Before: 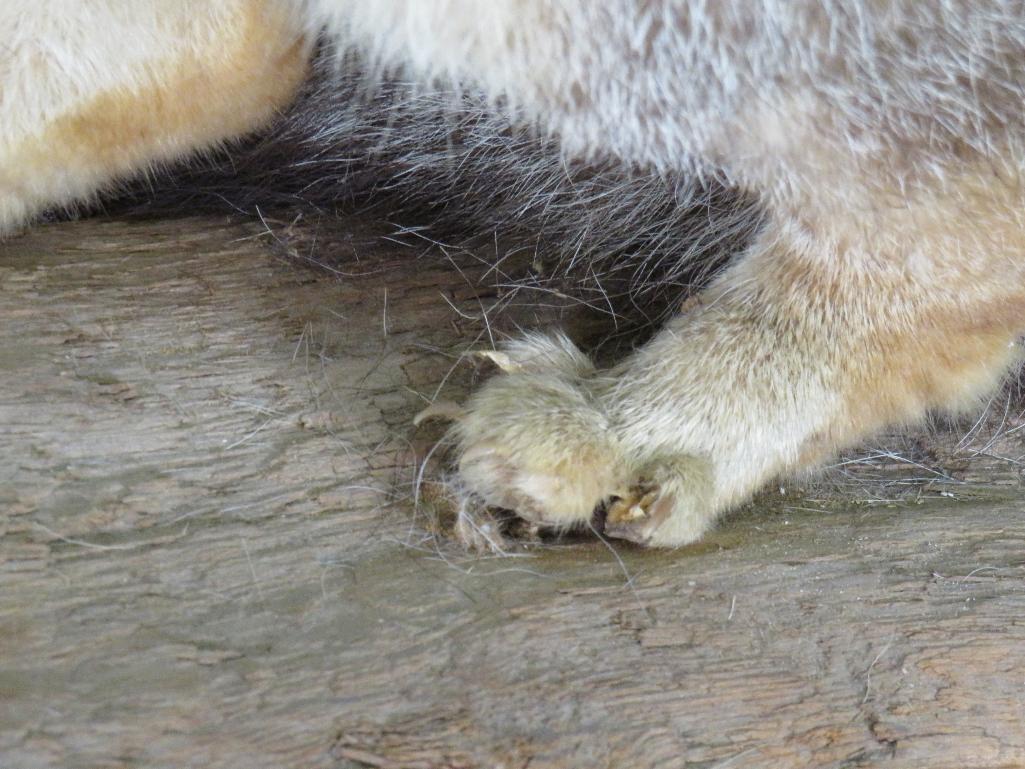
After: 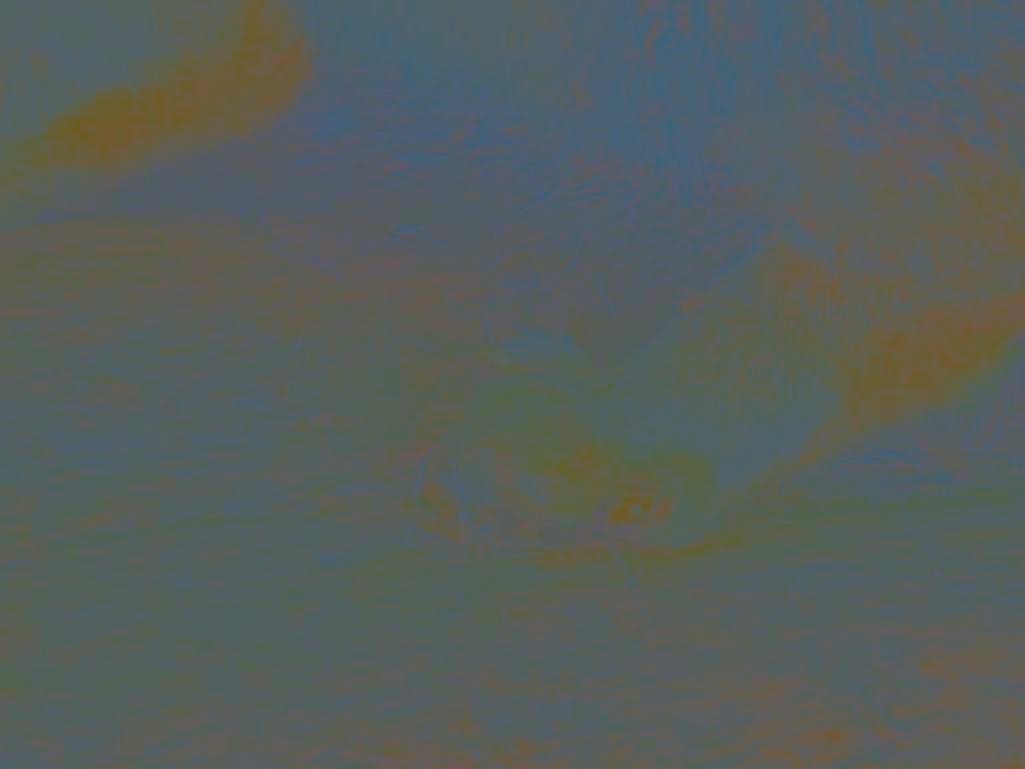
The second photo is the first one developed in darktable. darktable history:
color correction: highlights a* -12.9, highlights b* -17.67, saturation 0.707
contrast brightness saturation: contrast -0.978, brightness -0.176, saturation 0.758
velvia: strength 14.65%
